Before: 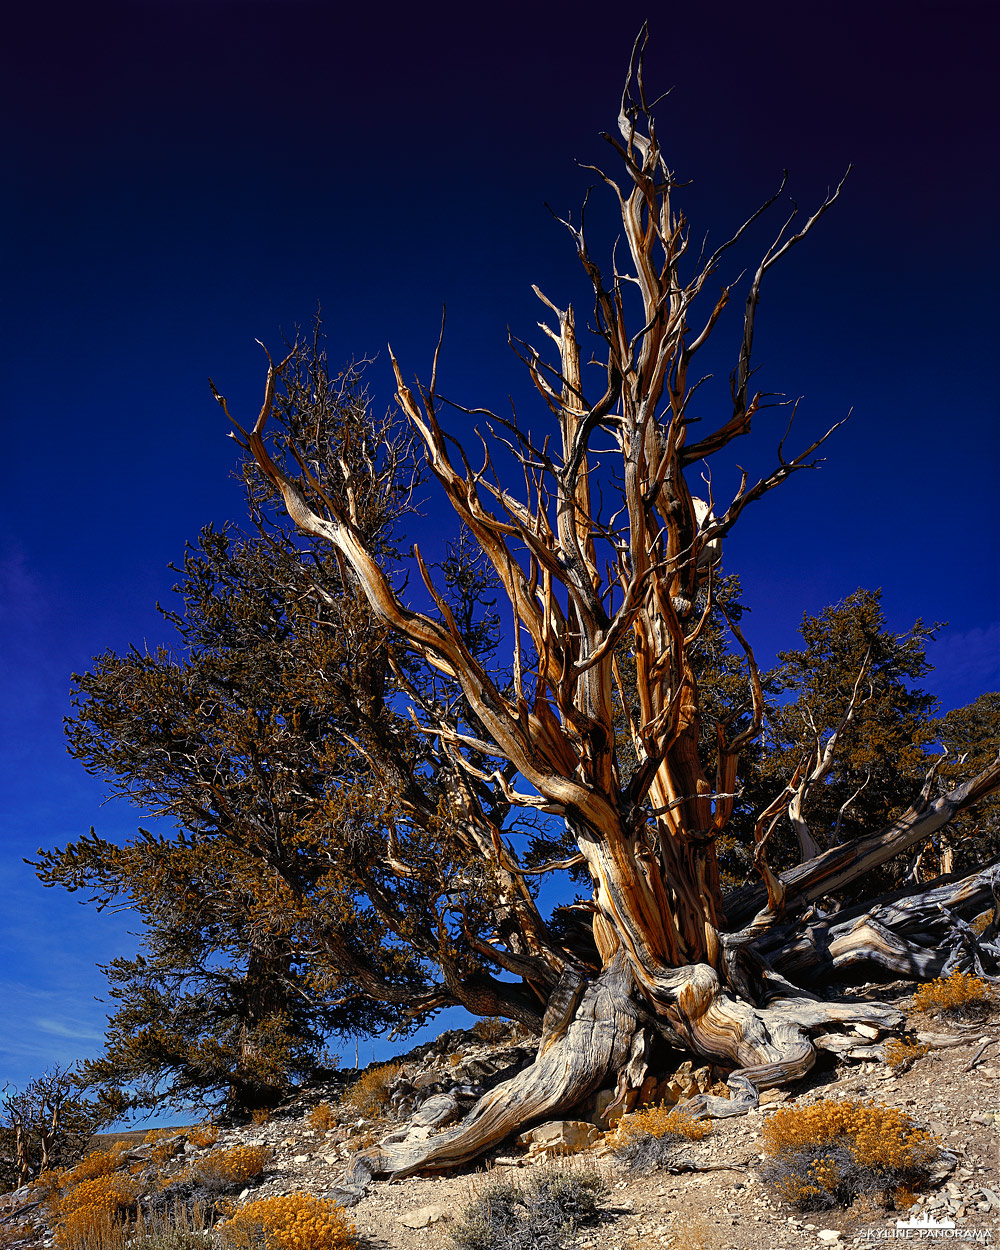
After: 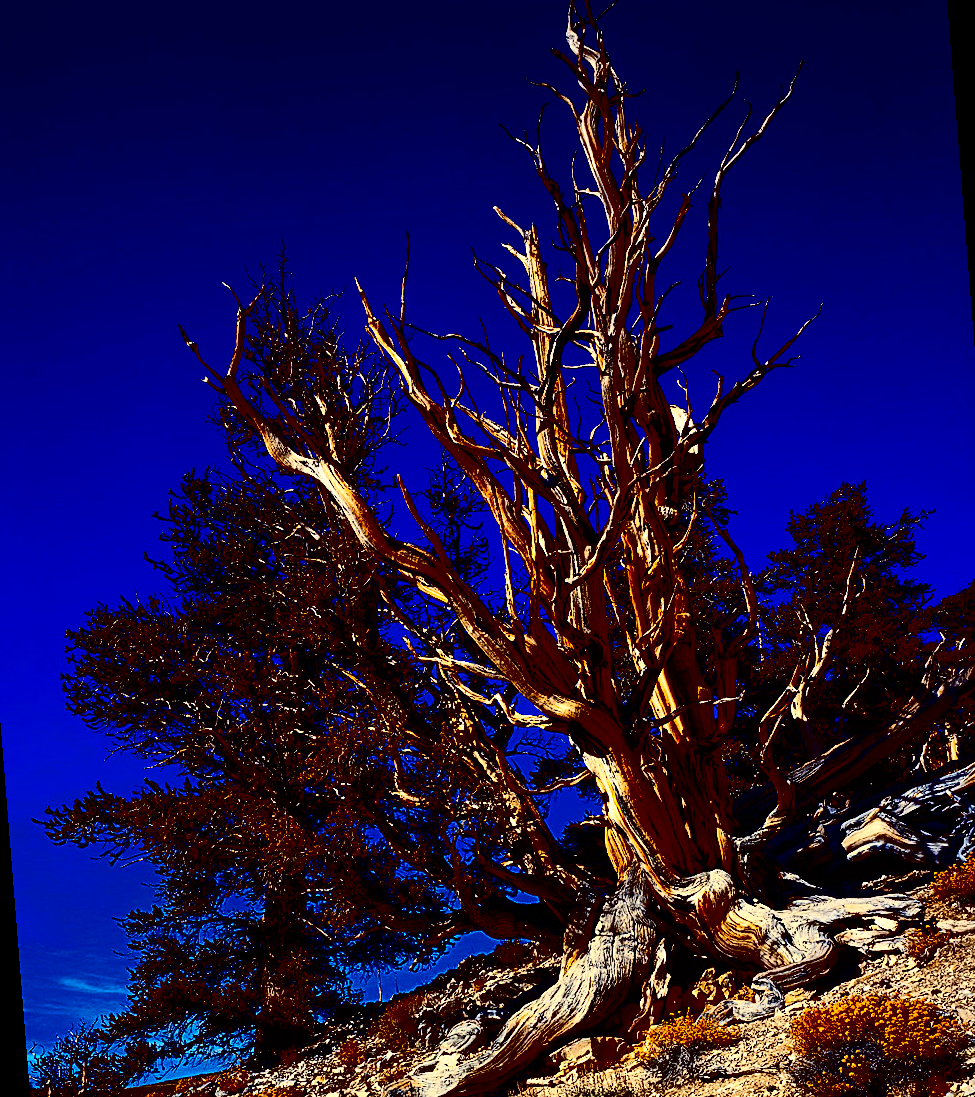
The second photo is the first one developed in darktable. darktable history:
sharpen: amount 0.2
contrast brightness saturation: contrast 0.77, brightness -1, saturation 1
rotate and perspective: rotation -4.57°, crop left 0.054, crop right 0.944, crop top 0.087, crop bottom 0.914
